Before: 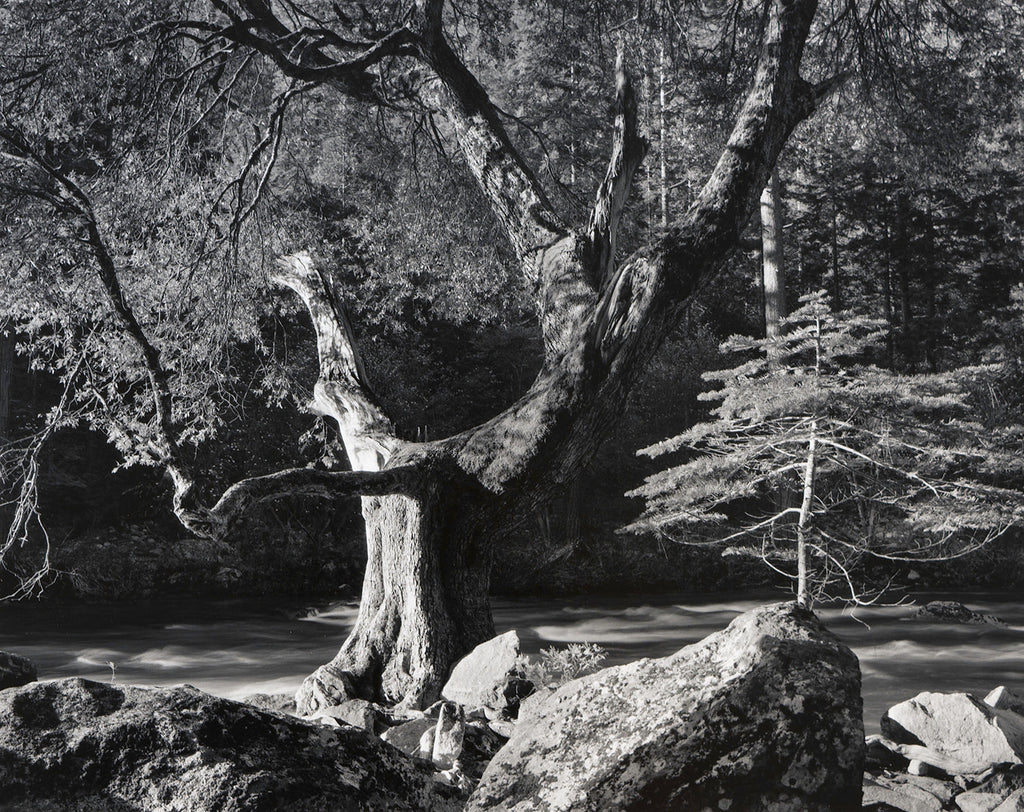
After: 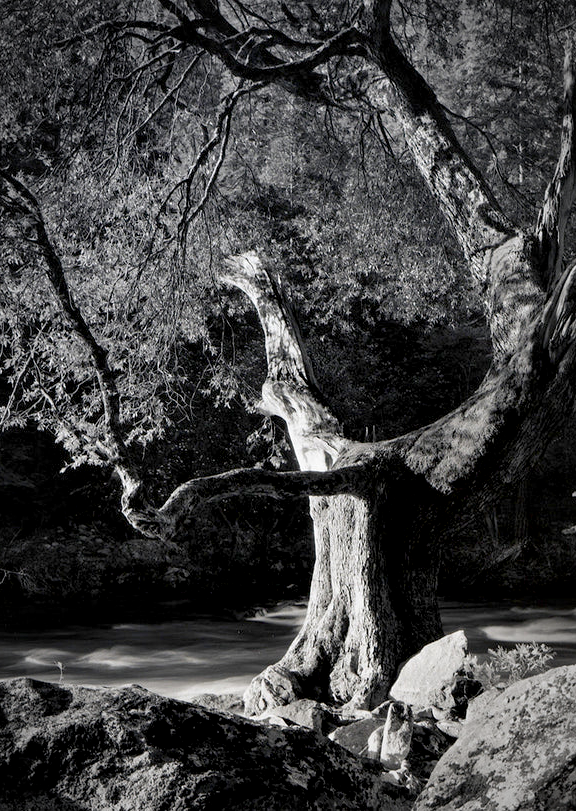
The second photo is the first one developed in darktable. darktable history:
exposure: black level correction 0.01, exposure 0.011 EV, compensate highlight preservation false
vignetting: automatic ratio true
crop: left 5.114%, right 38.589%
